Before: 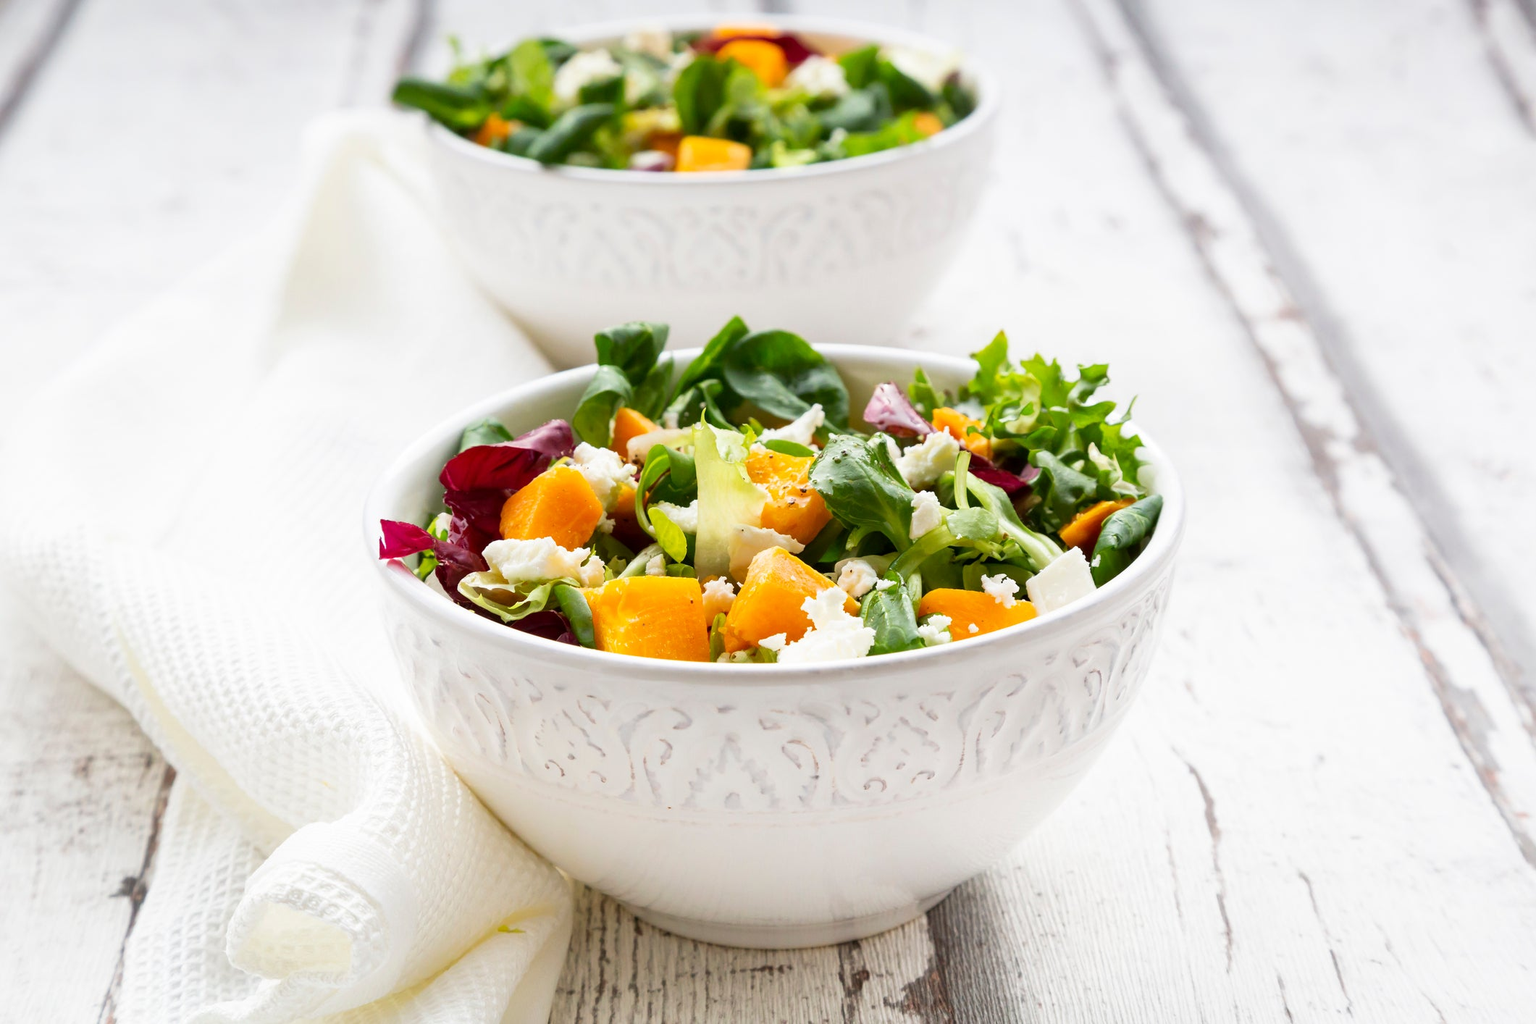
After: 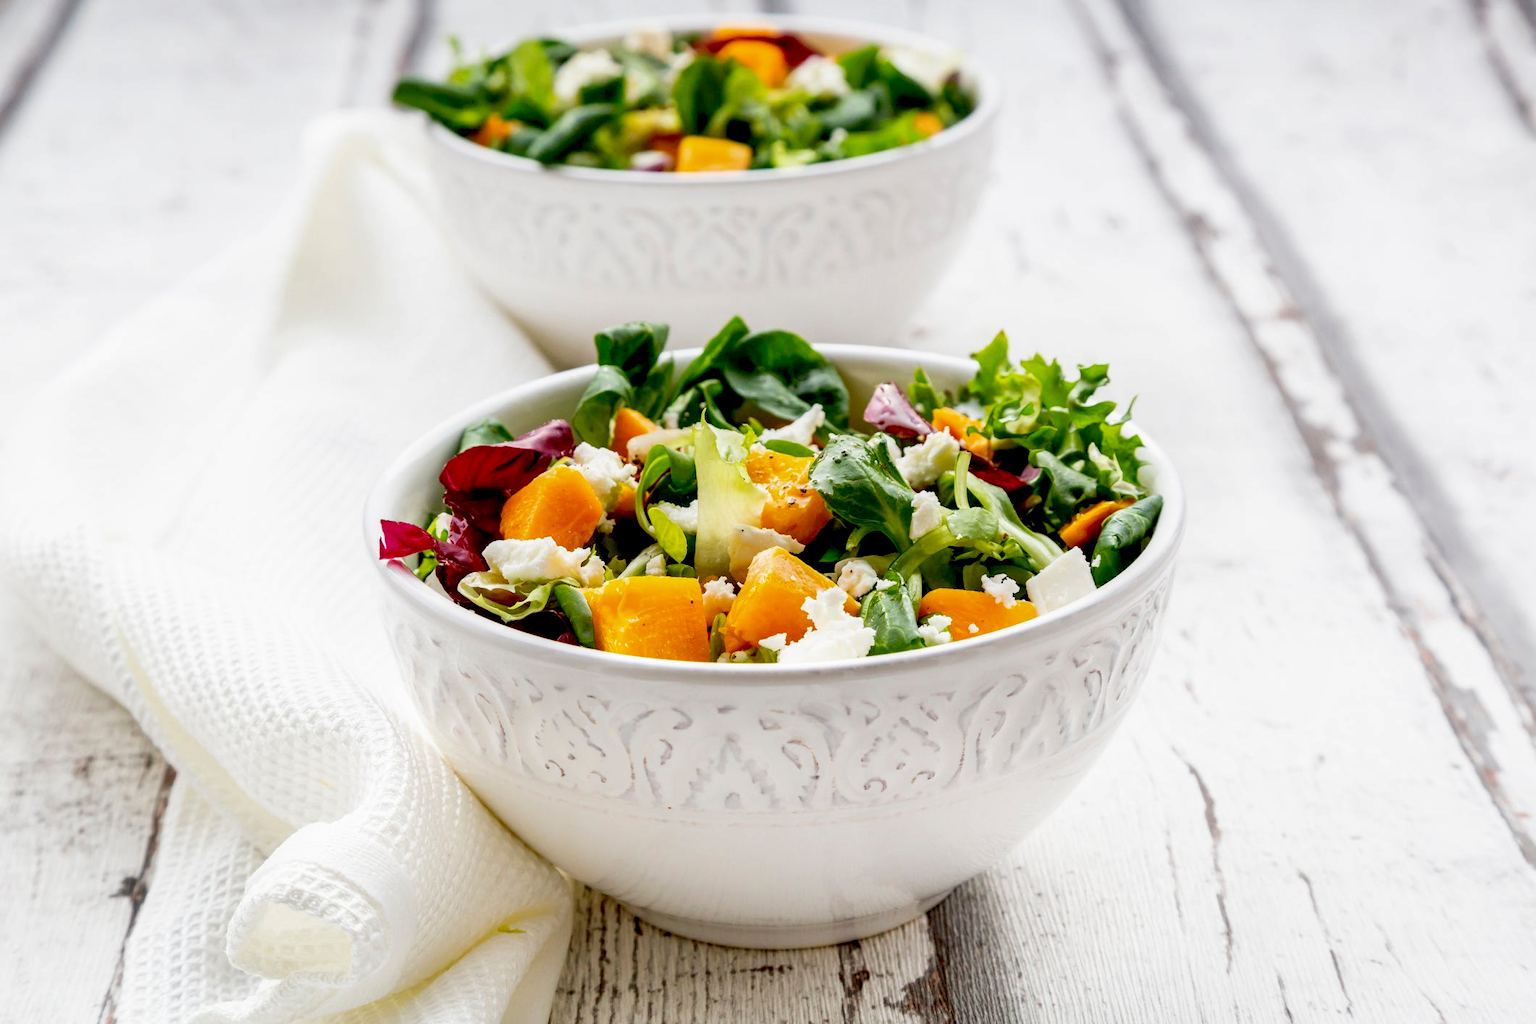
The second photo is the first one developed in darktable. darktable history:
exposure: black level correction 0.029, exposure -0.073 EV, compensate highlight preservation false
local contrast: on, module defaults
